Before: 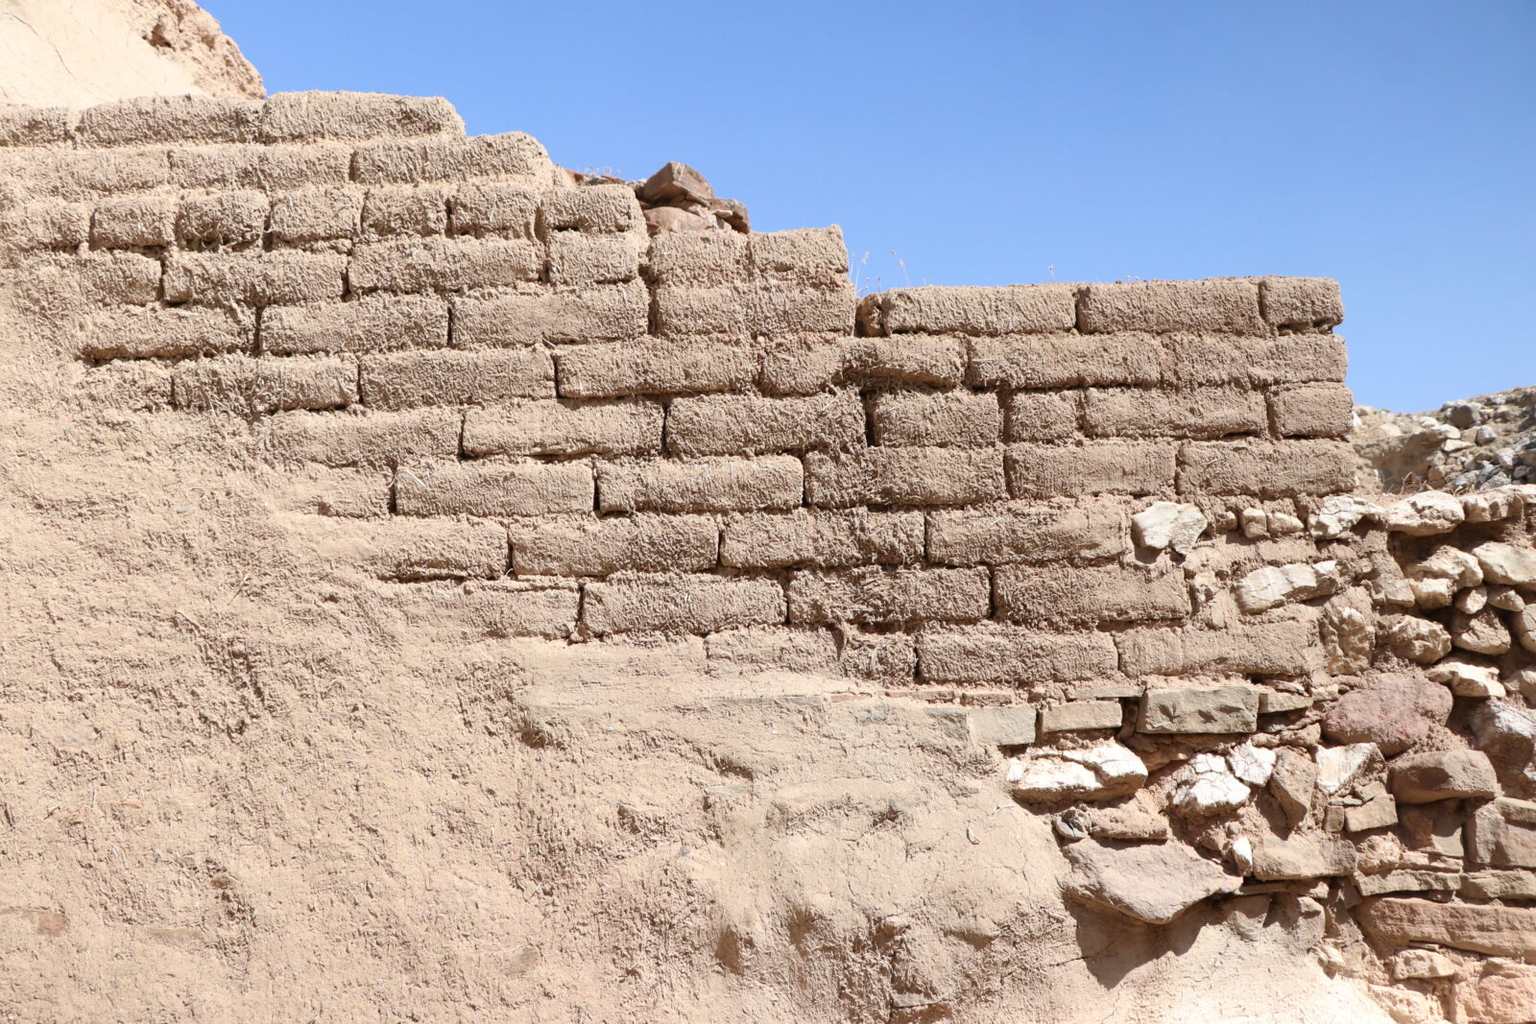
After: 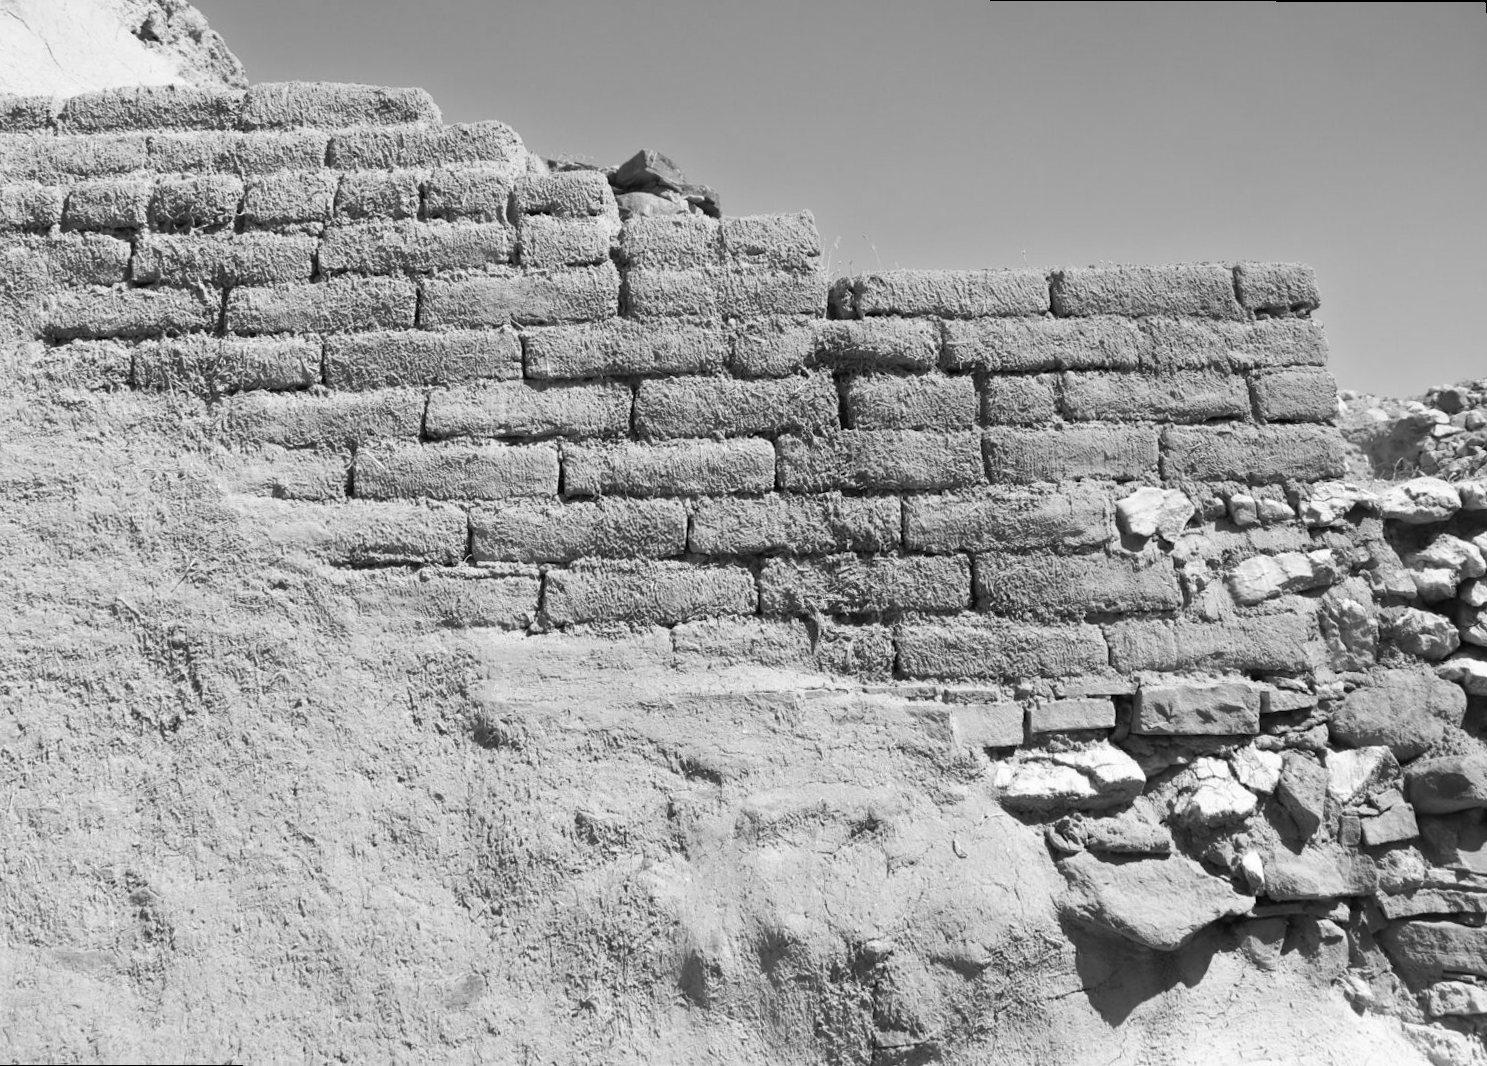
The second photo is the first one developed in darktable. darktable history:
shadows and highlights: radius 337.17, shadows 29.01, soften with gaussian
rotate and perspective: rotation 0.215°, lens shift (vertical) -0.139, crop left 0.069, crop right 0.939, crop top 0.002, crop bottom 0.996
monochrome: a 16.06, b 15.48, size 1
white balance: red 0.967, blue 1.119, emerald 0.756
